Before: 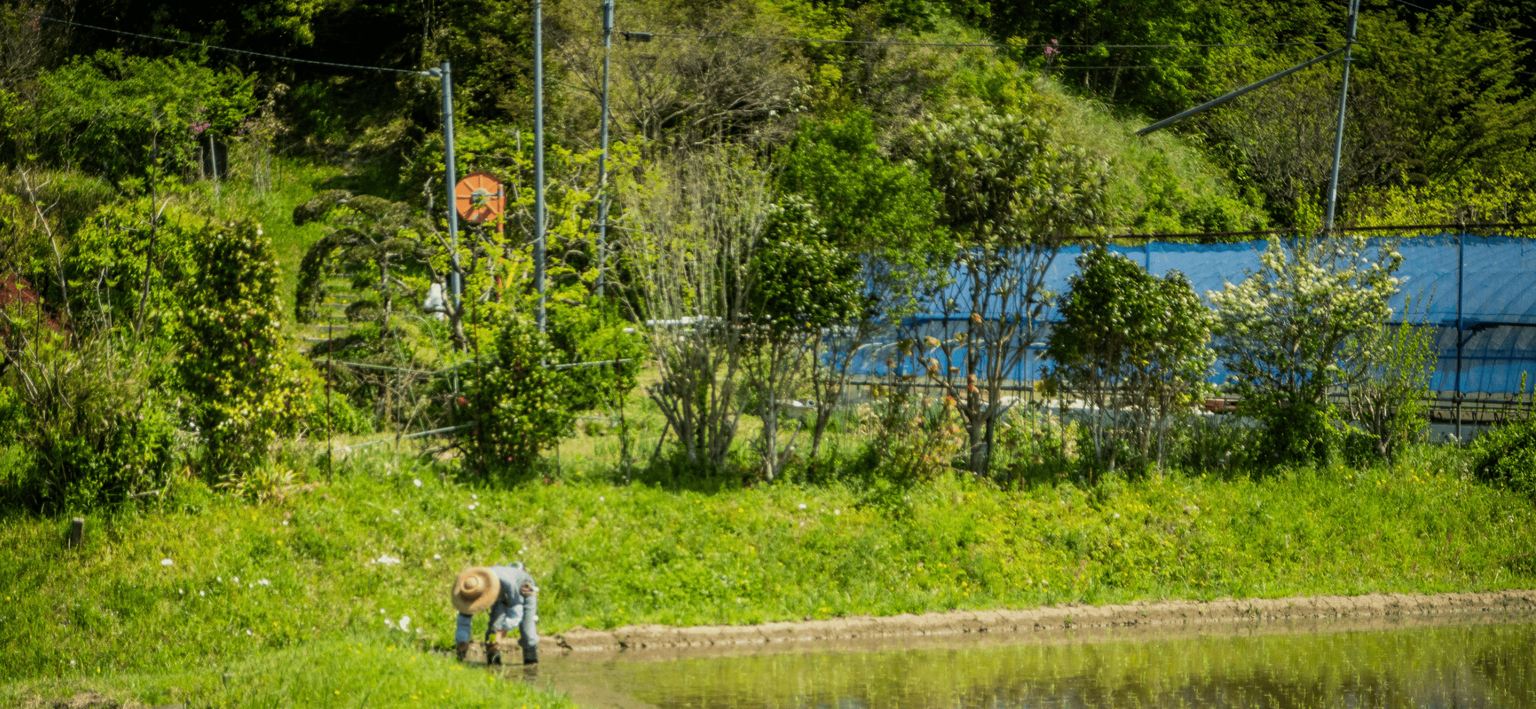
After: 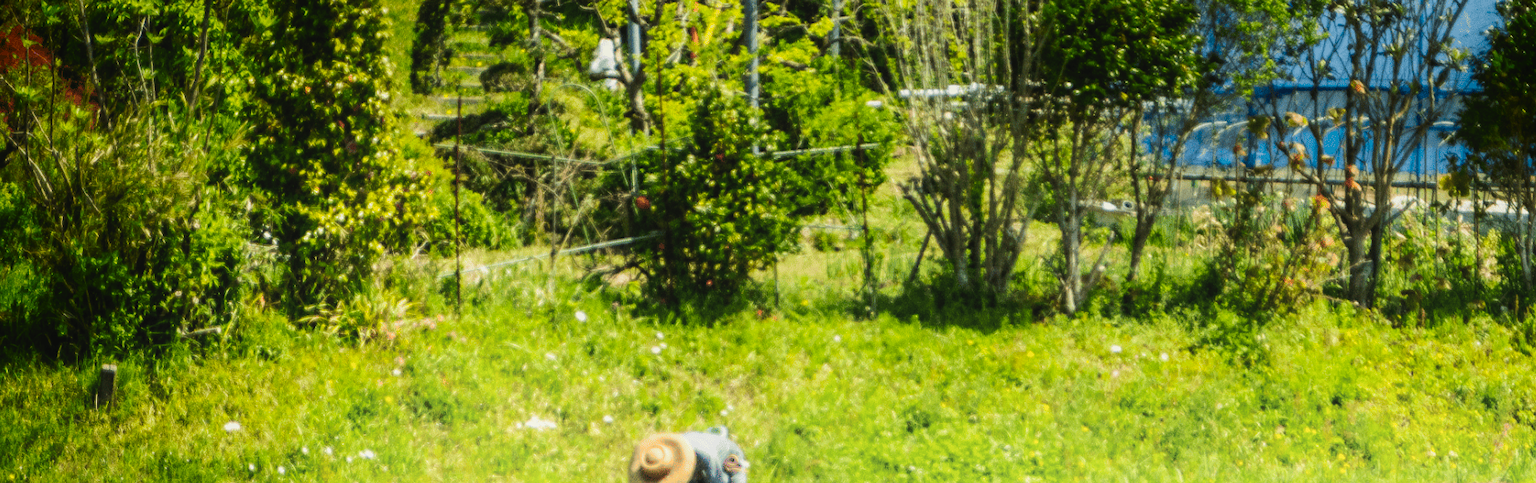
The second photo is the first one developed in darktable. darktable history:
shadows and highlights: shadows -89.51, highlights 88.75, soften with gaussian
crop: top 36.07%, right 28.062%, bottom 14.849%
tone curve: curves: ch0 [(0, 0.039) (0.104, 0.103) (0.273, 0.267) (0.448, 0.487) (0.704, 0.761) (0.886, 0.922) (0.994, 0.971)]; ch1 [(0, 0) (0.335, 0.298) (0.446, 0.413) (0.485, 0.487) (0.515, 0.503) (0.566, 0.563) (0.641, 0.655) (1, 1)]; ch2 [(0, 0) (0.314, 0.301) (0.421, 0.411) (0.502, 0.494) (0.528, 0.54) (0.557, 0.559) (0.612, 0.605) (0.722, 0.686) (1, 1)], preserve colors none
